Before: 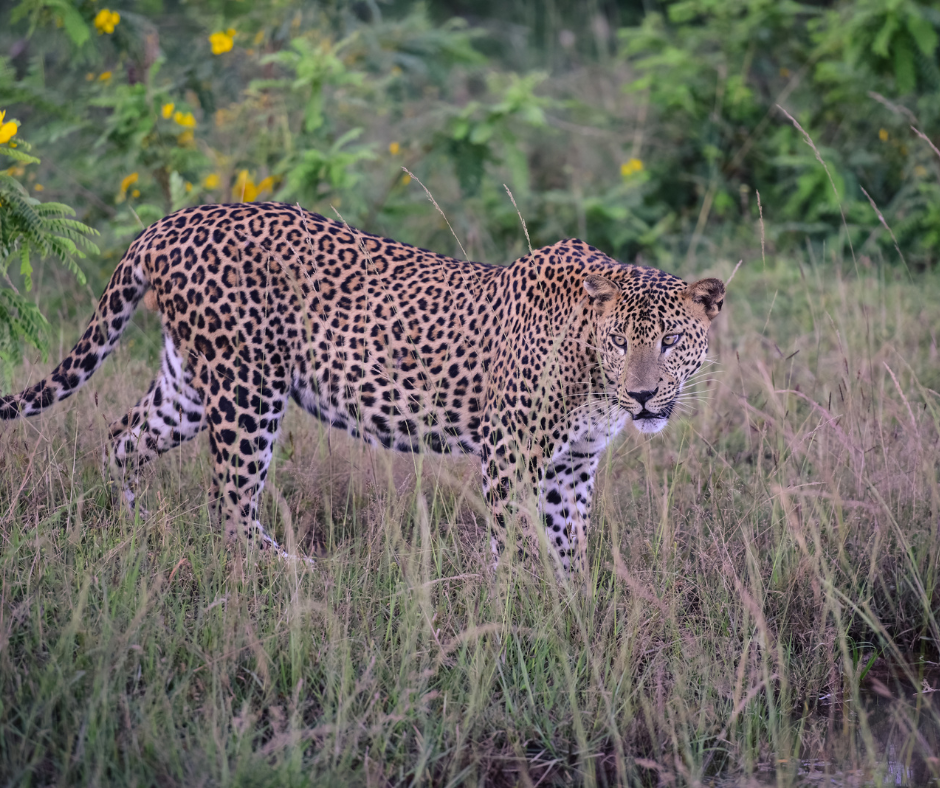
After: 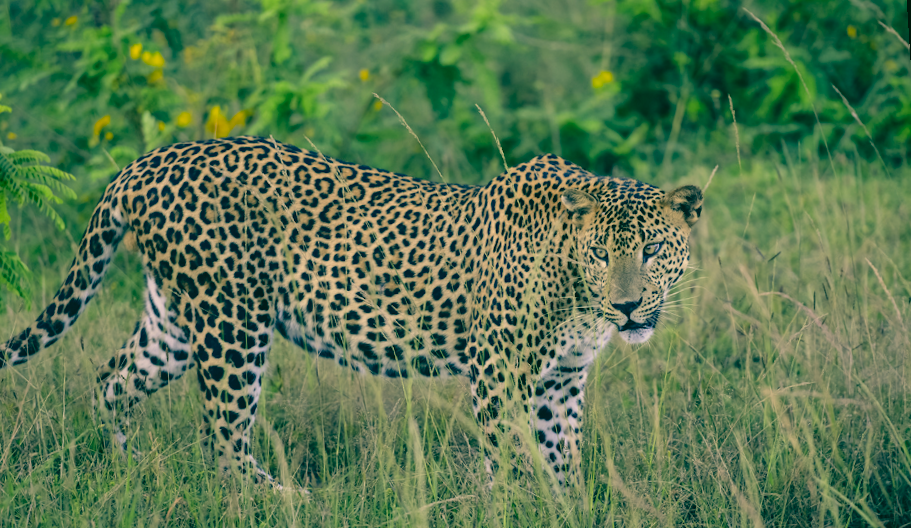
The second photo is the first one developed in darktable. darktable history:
rotate and perspective: rotation -3.52°, crop left 0.036, crop right 0.964, crop top 0.081, crop bottom 0.919
color correction: highlights a* 1.83, highlights b* 34.02, shadows a* -36.68, shadows b* -5.48
crop: left 0.387%, top 5.469%, bottom 19.809%
